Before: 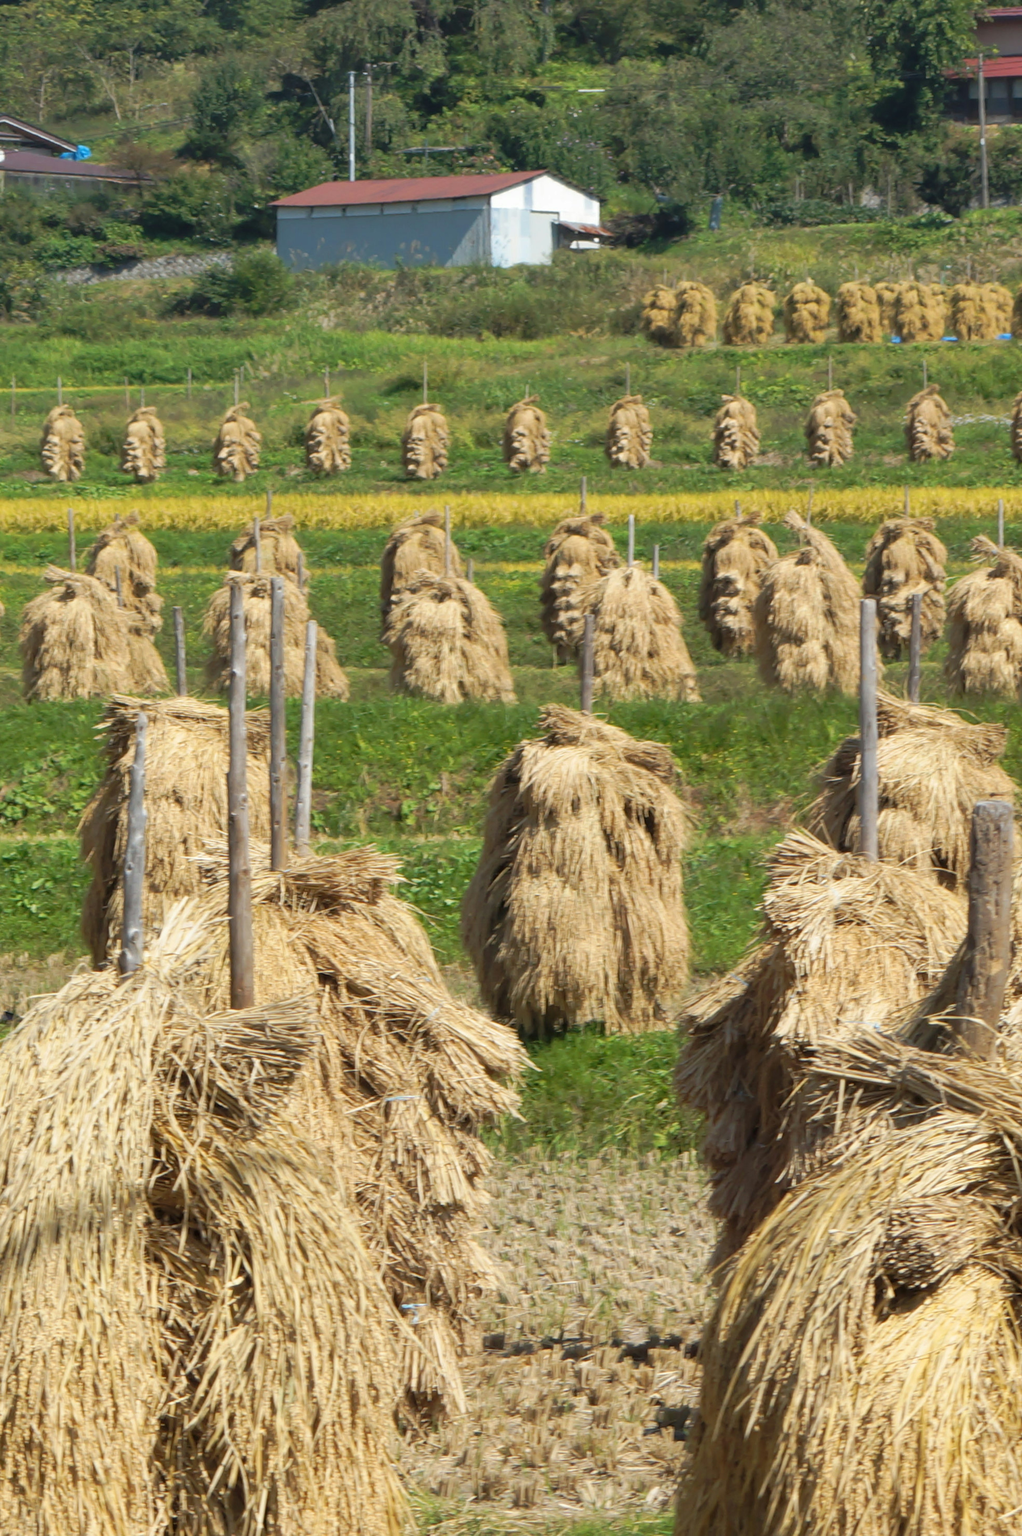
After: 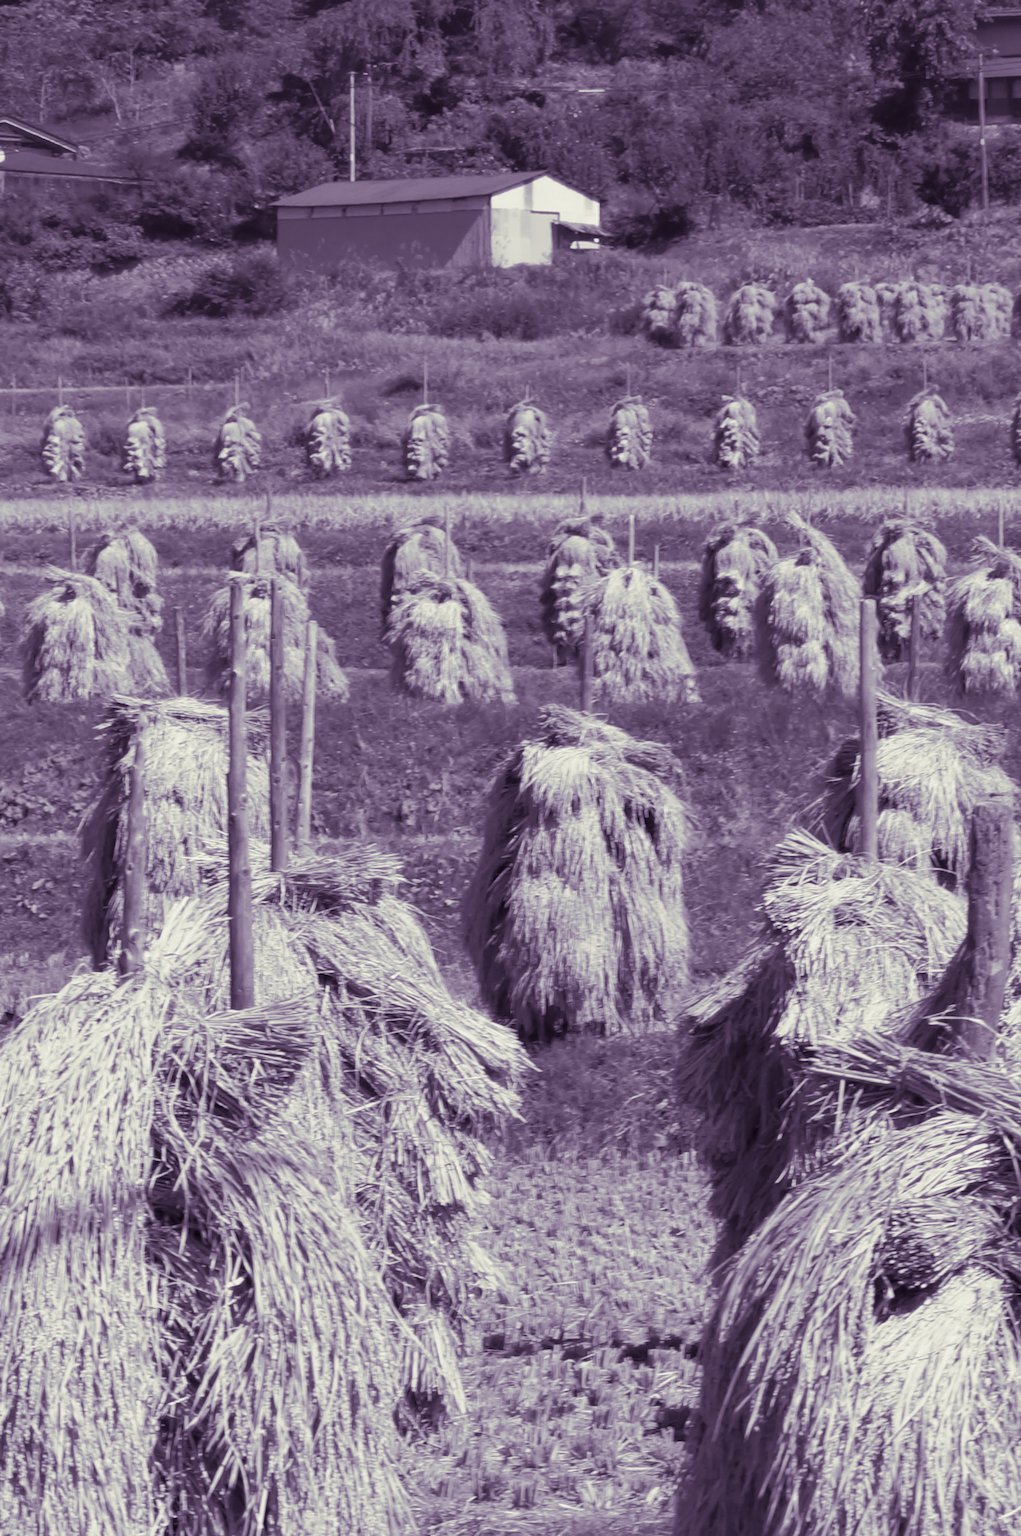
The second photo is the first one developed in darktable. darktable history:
split-toning: shadows › hue 266.4°, shadows › saturation 0.4, highlights › hue 61.2°, highlights › saturation 0.3, compress 0%
monochrome: a 26.22, b 42.67, size 0.8
